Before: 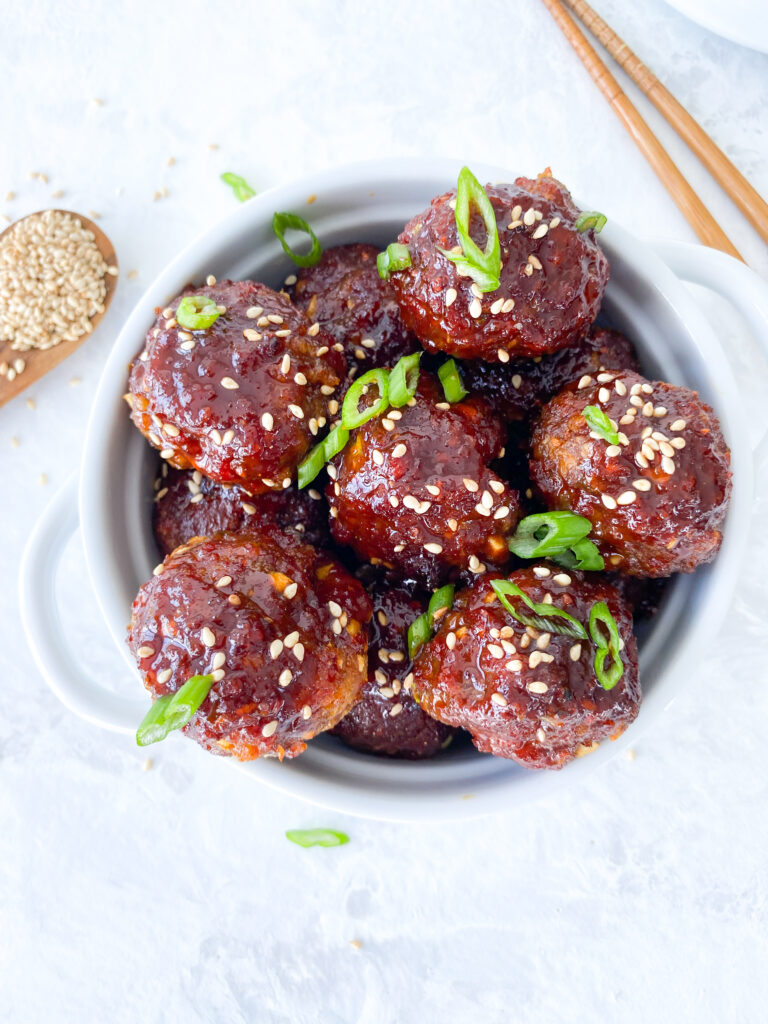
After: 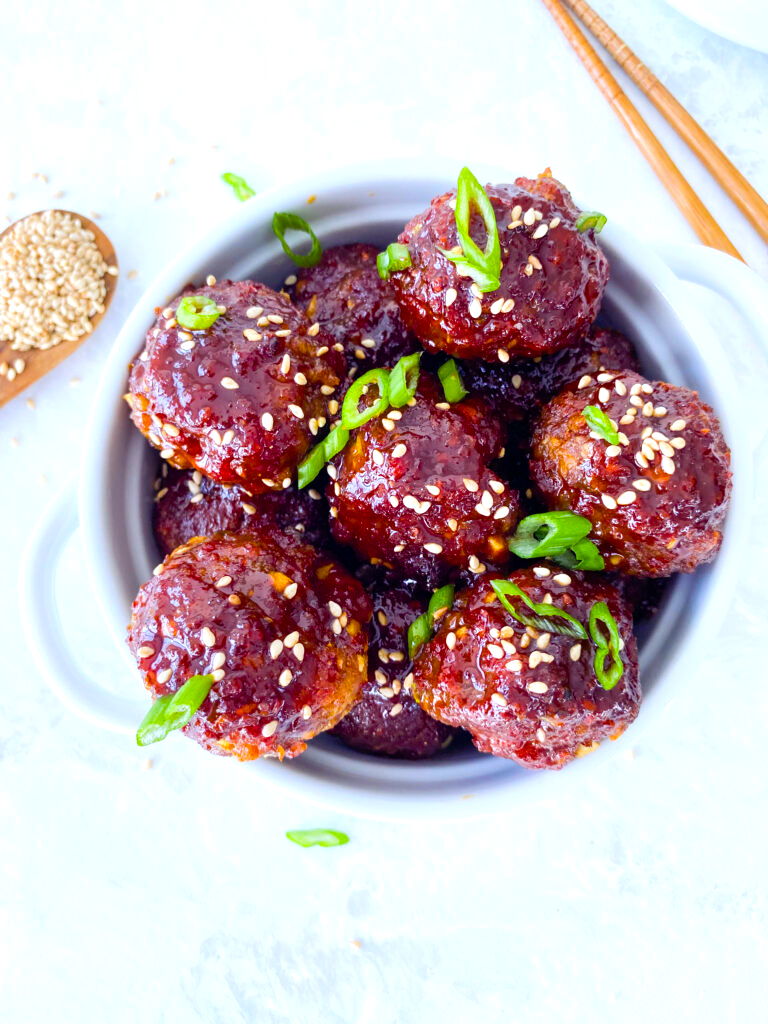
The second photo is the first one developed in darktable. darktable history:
color balance rgb: shadows lift › luminance -21.799%, shadows lift › chroma 8.931%, shadows lift › hue 282.94°, highlights gain › luminance 16.428%, highlights gain › chroma 2.952%, highlights gain › hue 262.31°, perceptual saturation grading › global saturation 30.469%, global vibrance 20%
